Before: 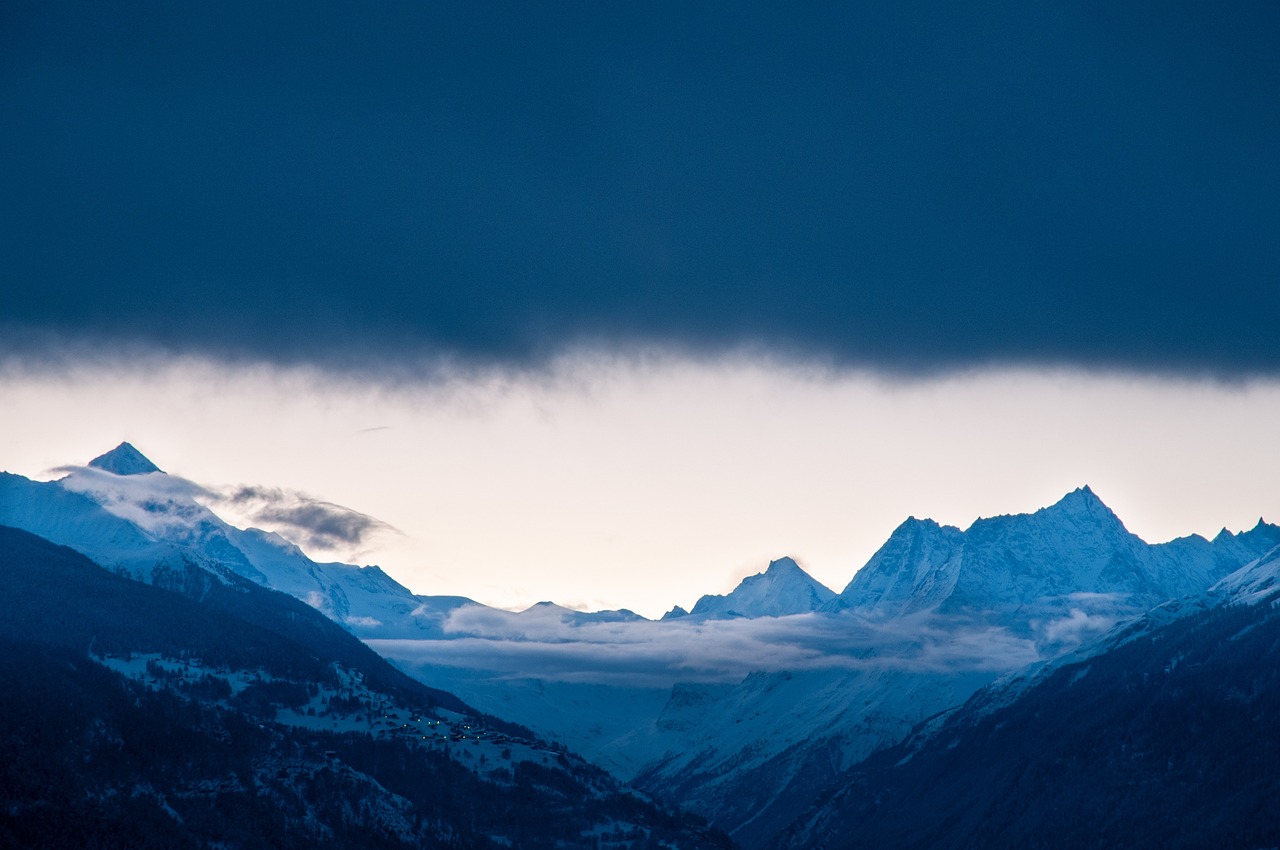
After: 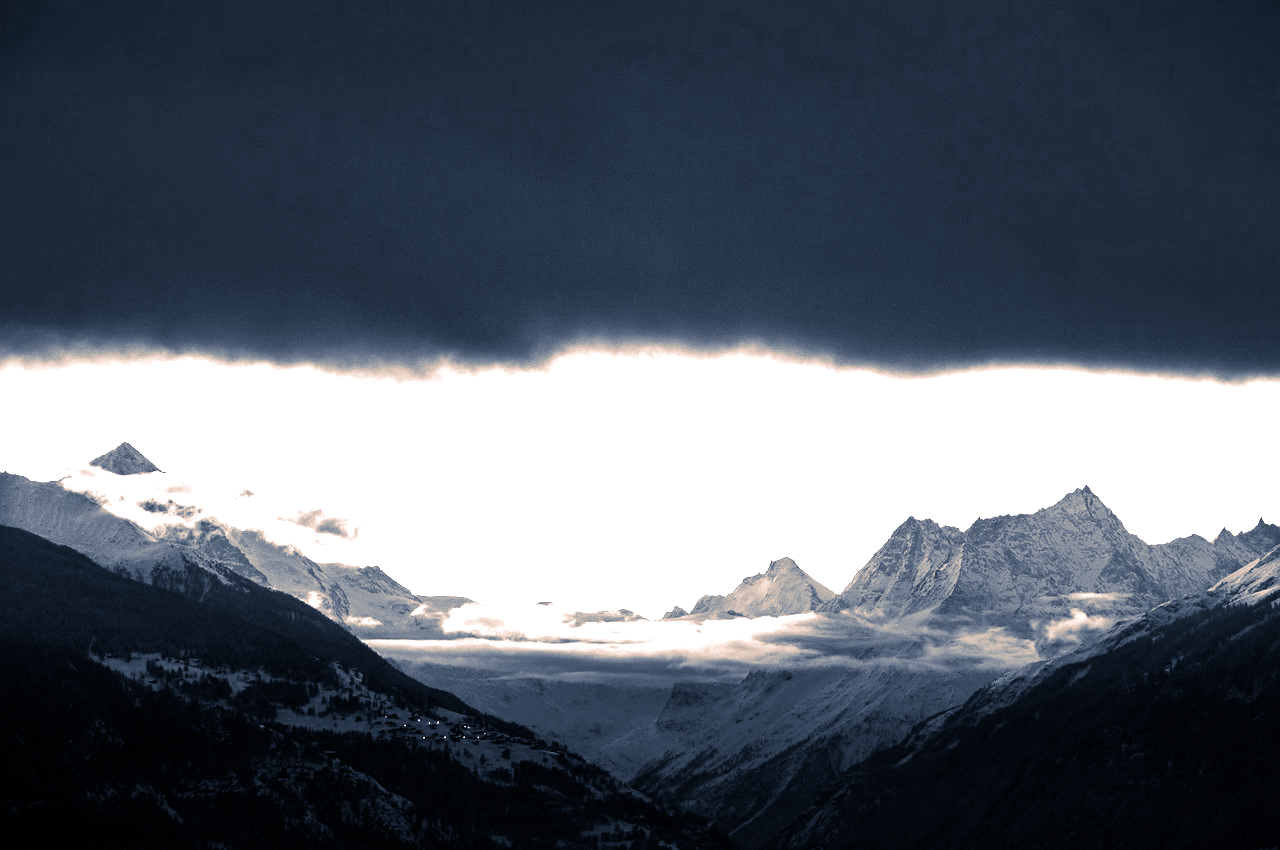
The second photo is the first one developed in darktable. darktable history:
split-toning: shadows › hue 226.8°, shadows › saturation 0.56, highlights › hue 28.8°, balance -40, compress 0%
monochrome: a 32, b 64, size 2.3
color balance rgb: linear chroma grading › global chroma 20%, perceptual saturation grading › global saturation 65%, perceptual saturation grading › highlights 60%, perceptual saturation grading › mid-tones 50%, perceptual saturation grading › shadows 50%, perceptual brilliance grading › global brilliance 30%, perceptual brilliance grading › highlights 50%, perceptual brilliance grading › mid-tones 50%, perceptual brilliance grading › shadows -22%, global vibrance 20%
